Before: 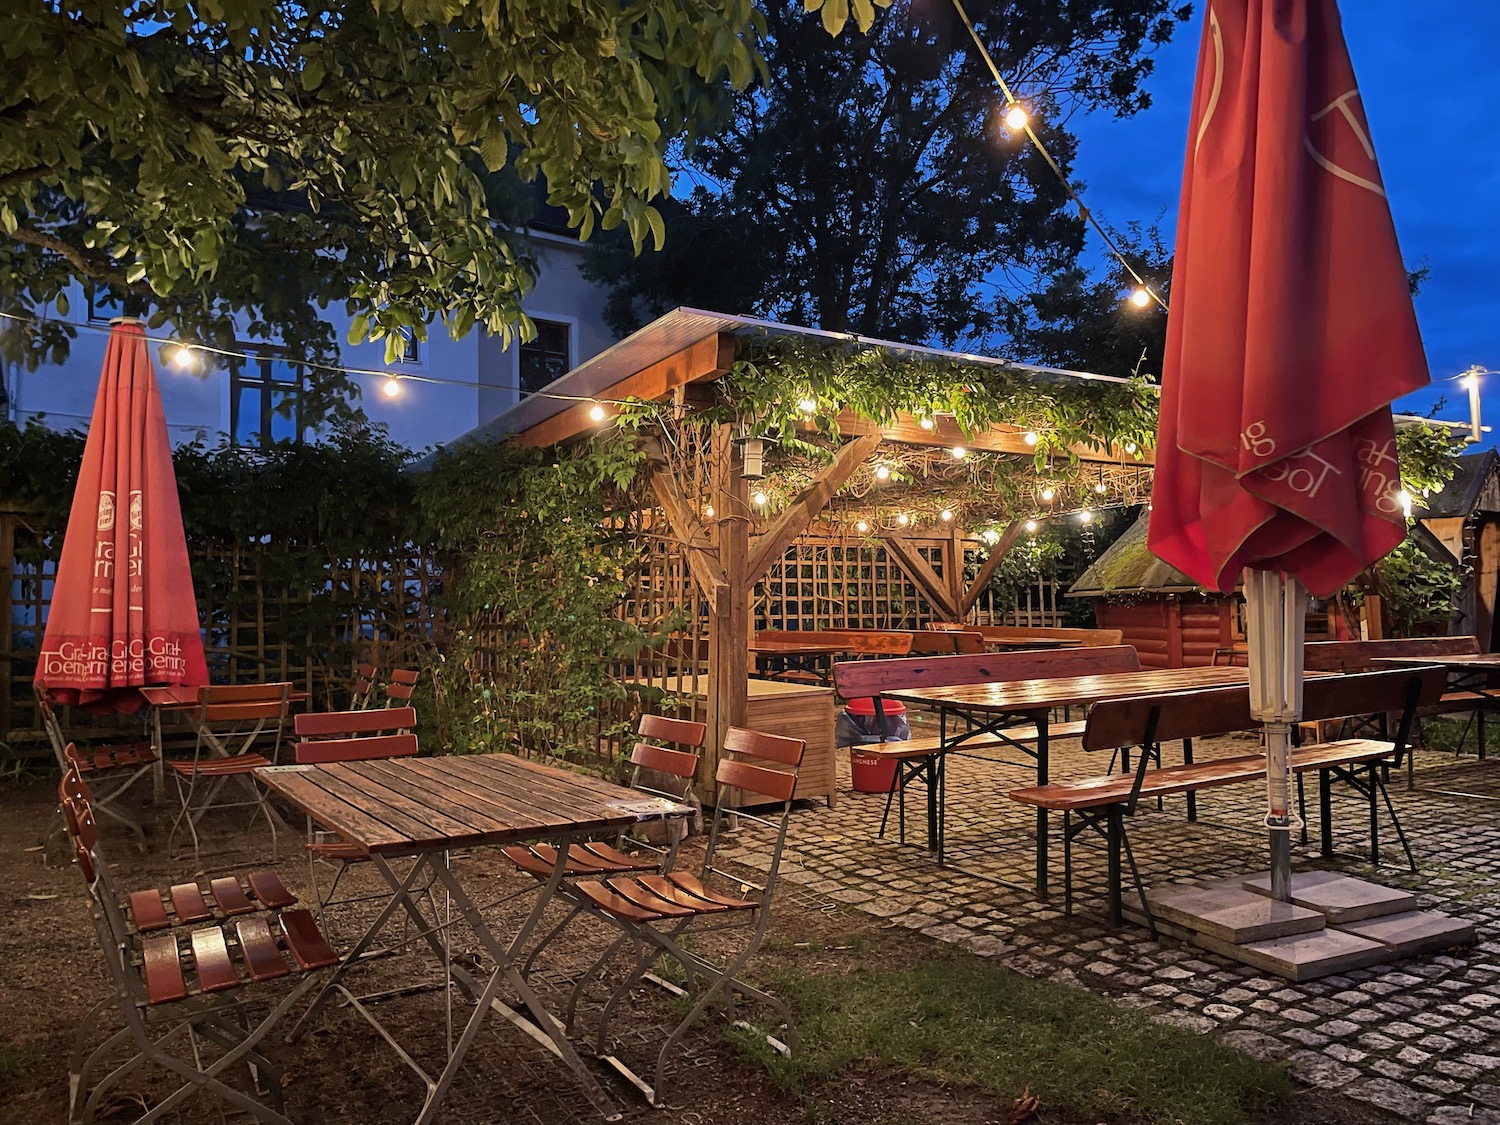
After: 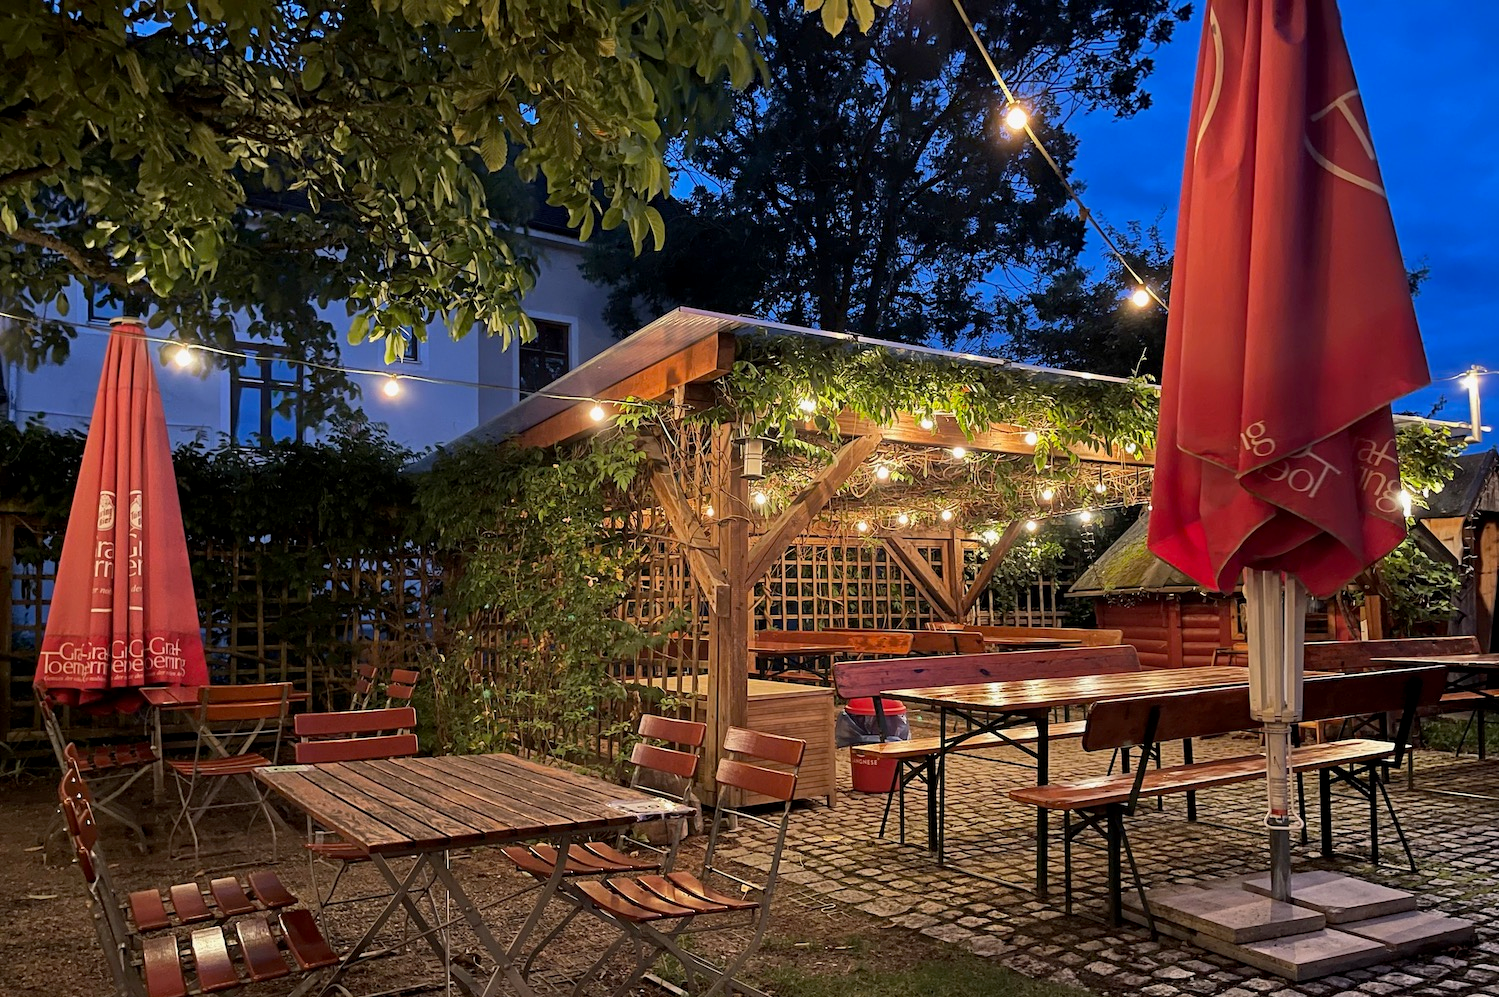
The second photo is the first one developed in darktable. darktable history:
crop and rotate: top 0%, bottom 11.368%
